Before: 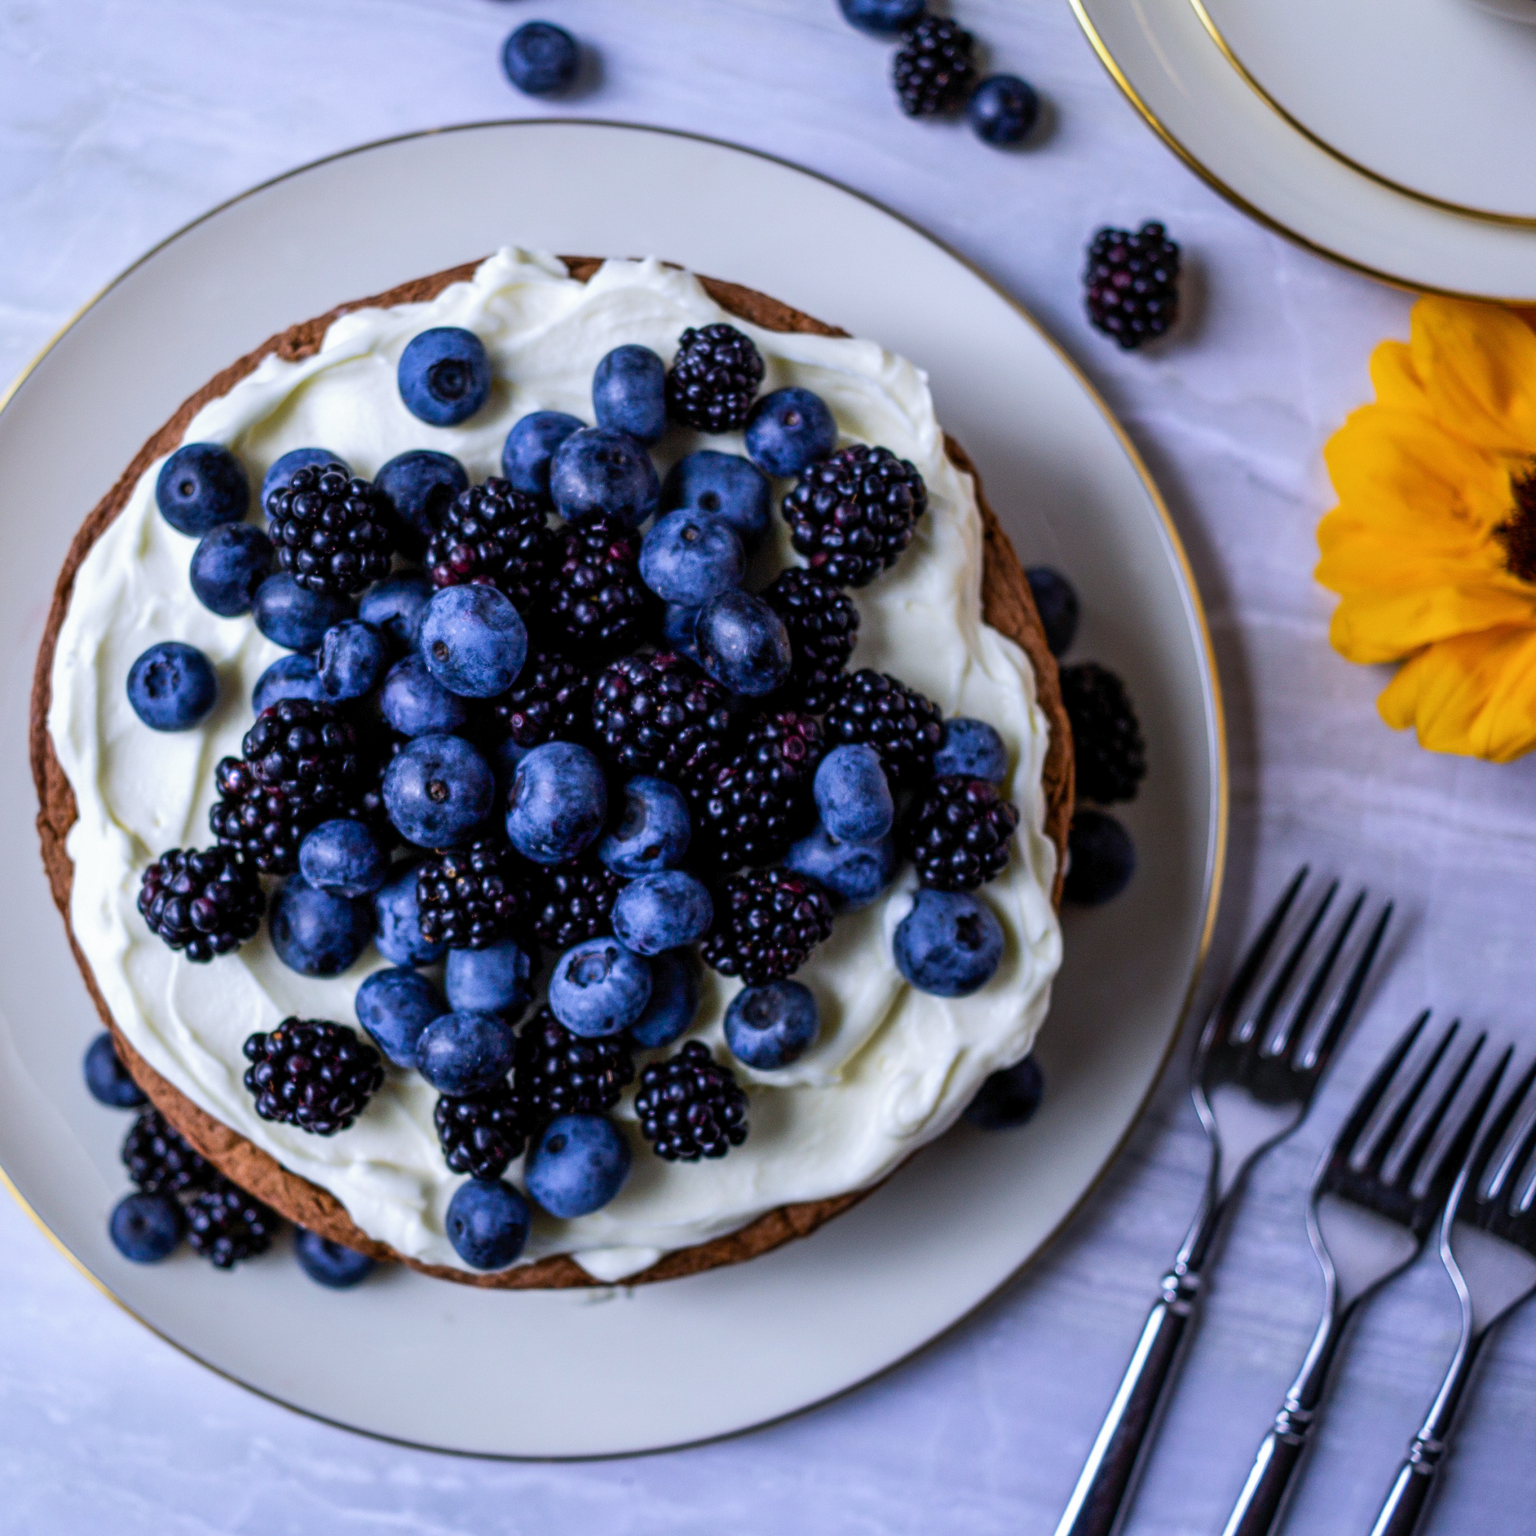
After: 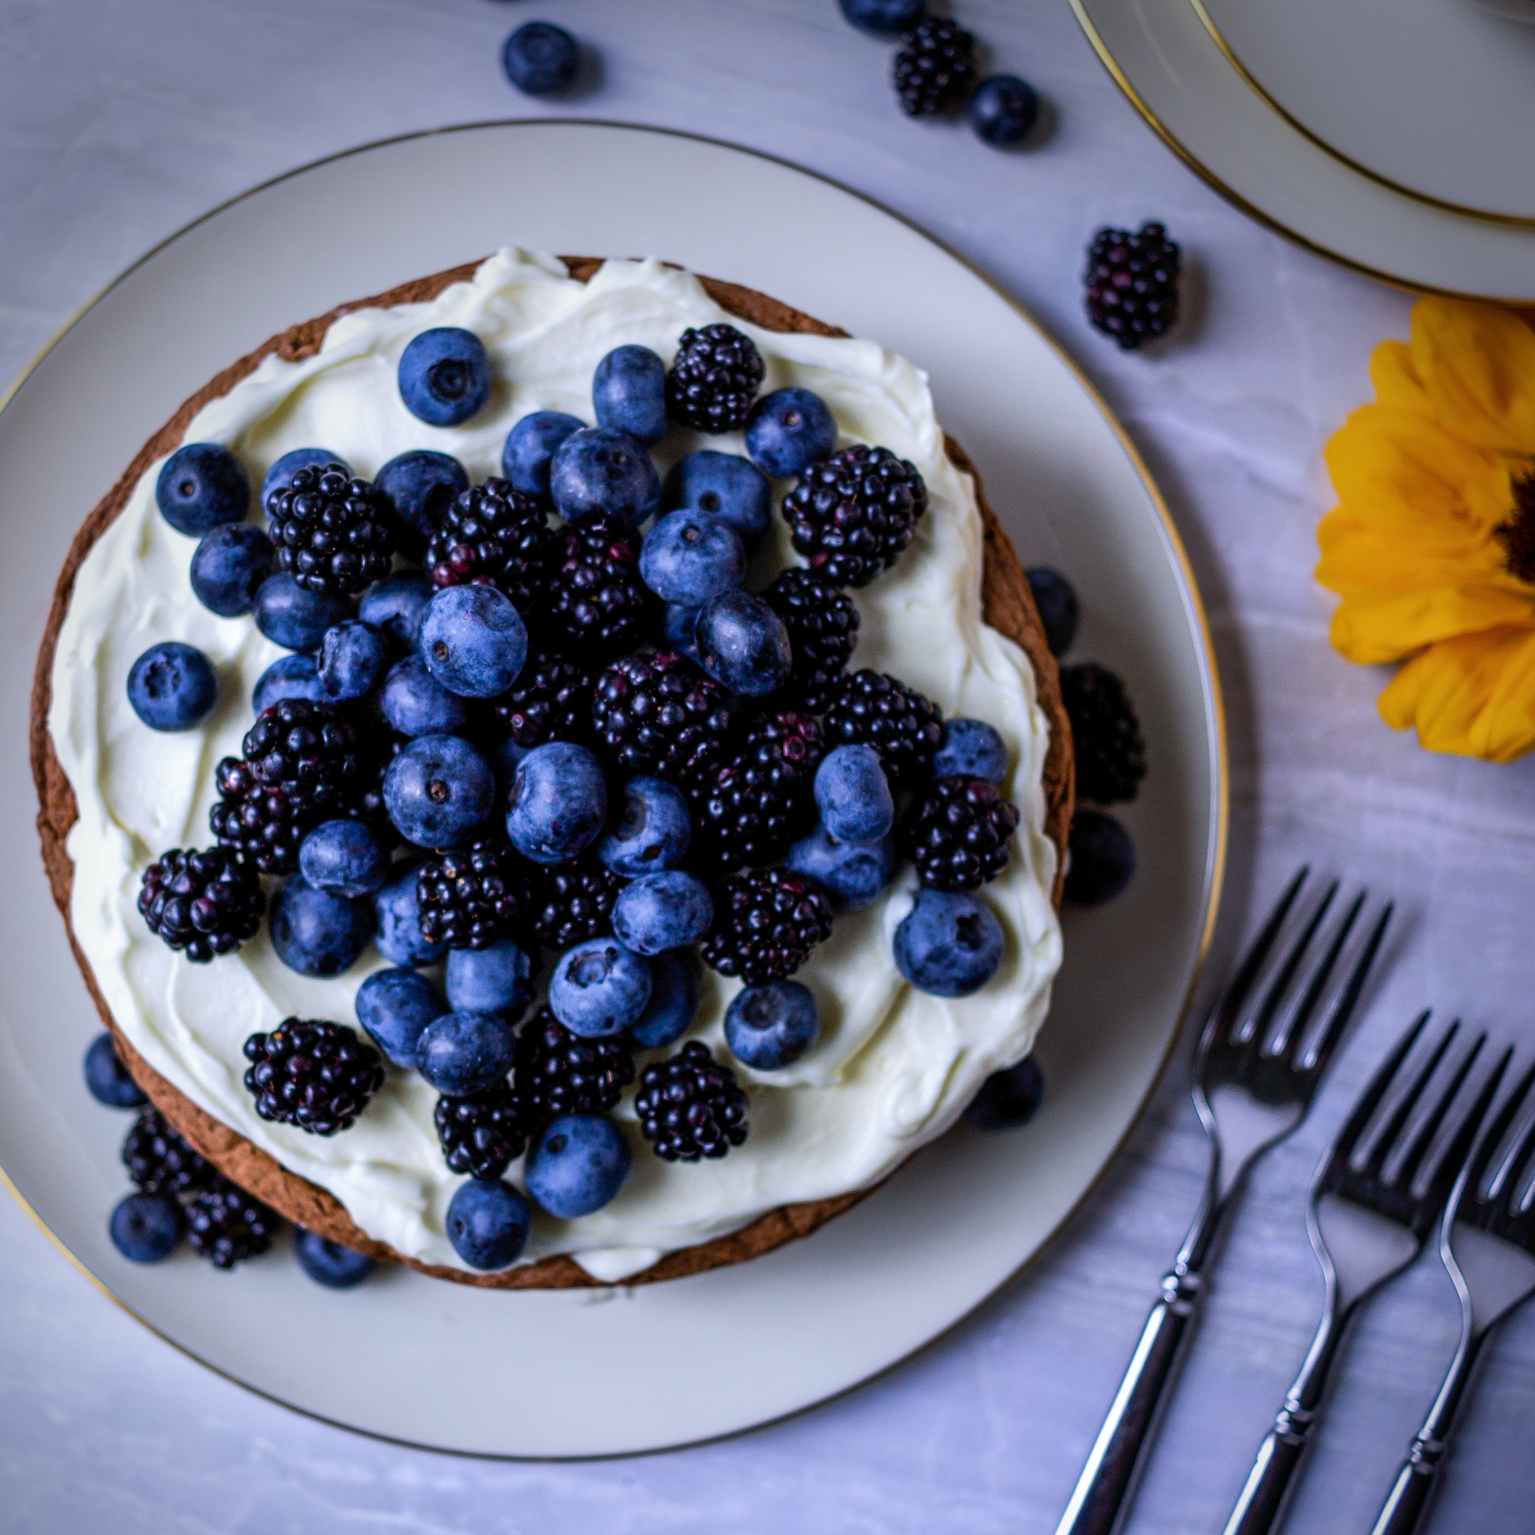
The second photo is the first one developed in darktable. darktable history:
sharpen: amount 0.2
vignetting: brightness -0.629, saturation -0.007, center (-0.028, 0.239)
